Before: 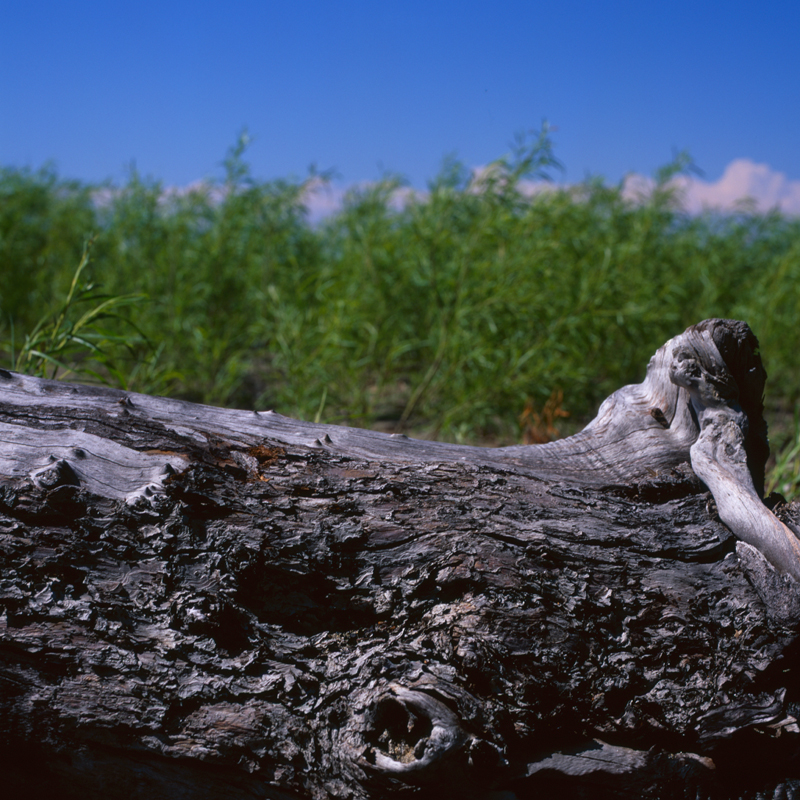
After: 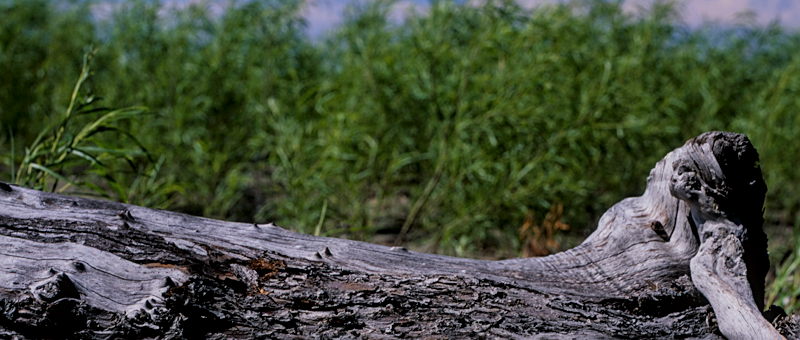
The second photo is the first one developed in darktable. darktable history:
sharpen: on, module defaults
filmic rgb: black relative exposure -7.65 EV, white relative exposure 4.56 EV, hardness 3.61
crop and rotate: top 23.443%, bottom 34.002%
local contrast: on, module defaults
